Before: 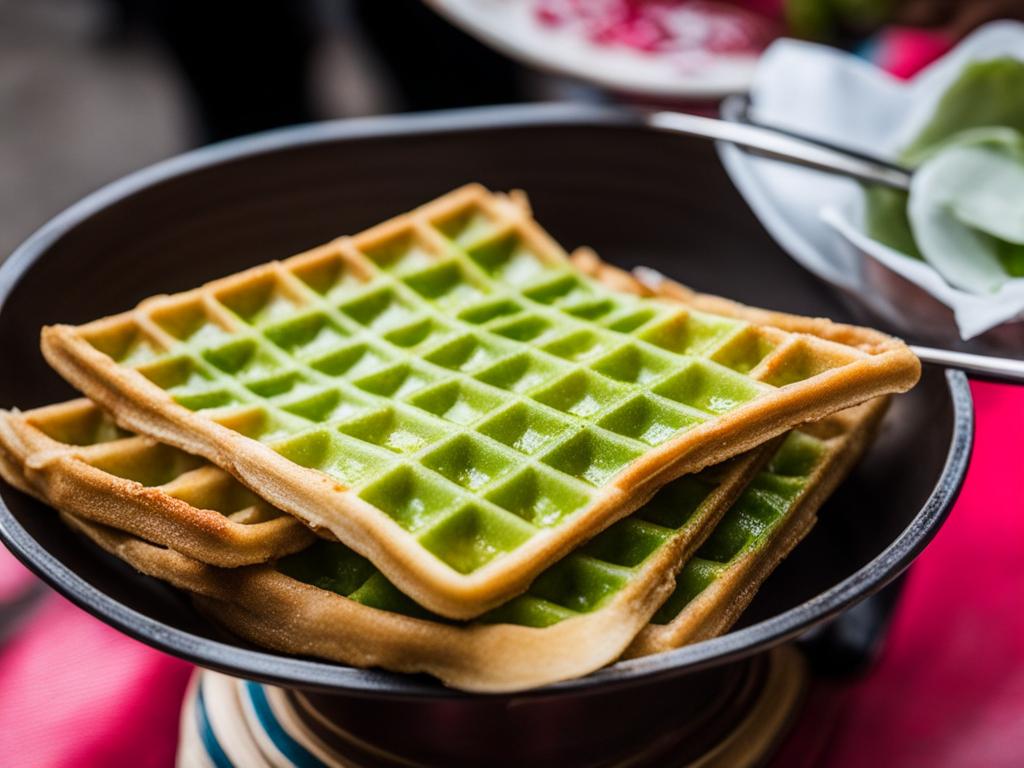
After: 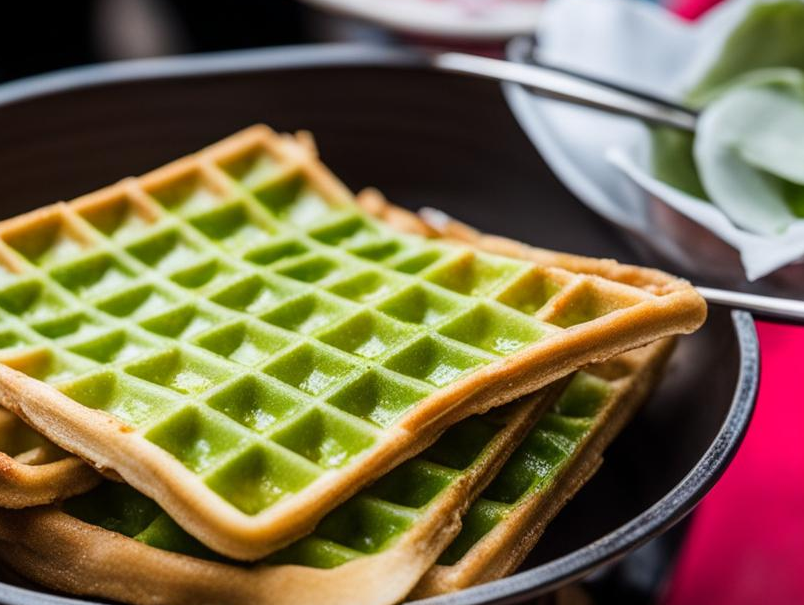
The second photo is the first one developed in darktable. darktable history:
crop and rotate: left 20.992%, top 7.8%, right 0.405%, bottom 13.303%
